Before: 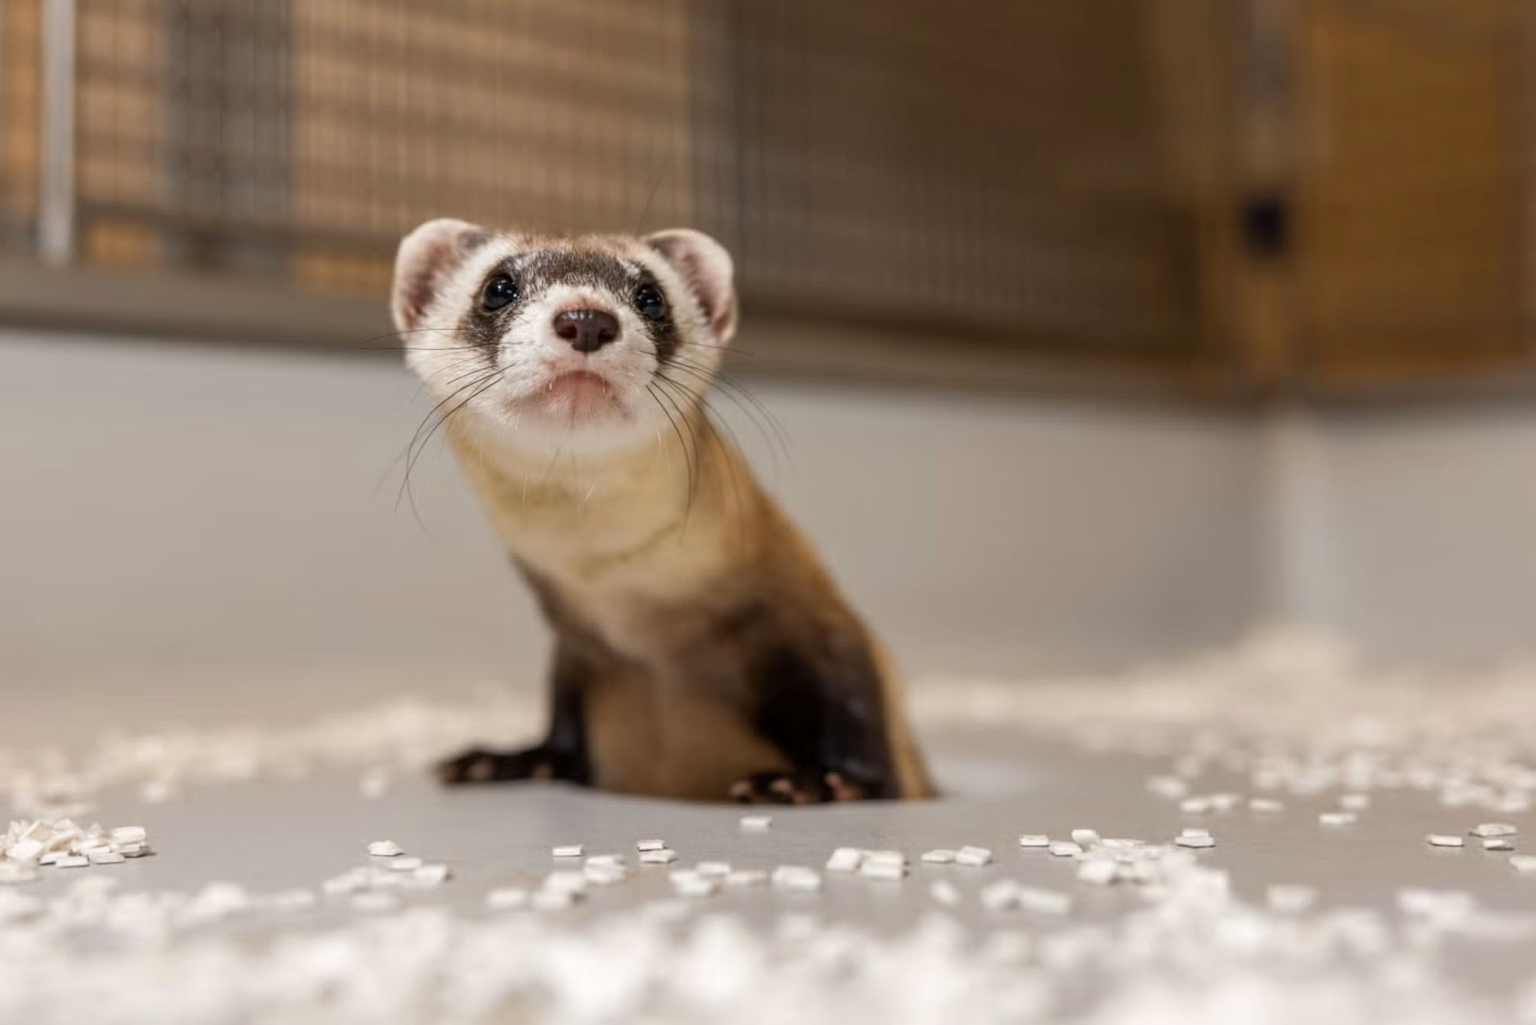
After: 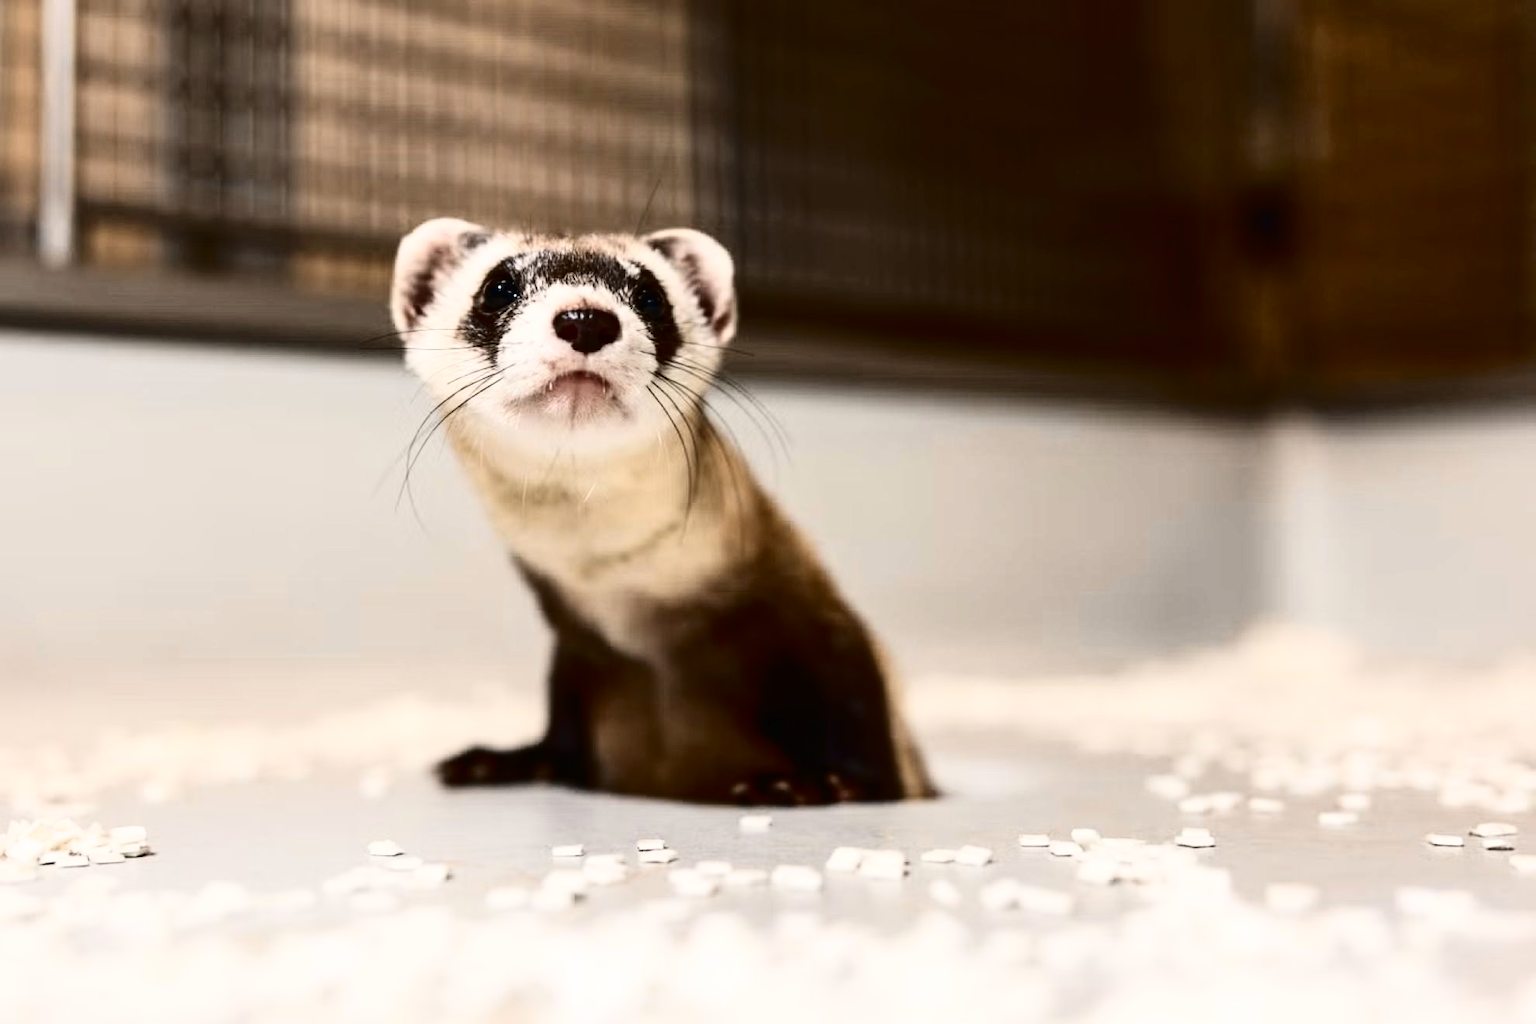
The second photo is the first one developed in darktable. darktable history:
tone curve: curves: ch0 [(0, 0) (0.003, 0.01) (0.011, 0.012) (0.025, 0.012) (0.044, 0.017) (0.069, 0.021) (0.1, 0.025) (0.136, 0.03) (0.177, 0.037) (0.224, 0.052) (0.277, 0.092) (0.335, 0.16) (0.399, 0.3) (0.468, 0.463) (0.543, 0.639) (0.623, 0.796) (0.709, 0.904) (0.801, 0.962) (0.898, 0.988) (1, 1)], color space Lab, independent channels, preserve colors none
